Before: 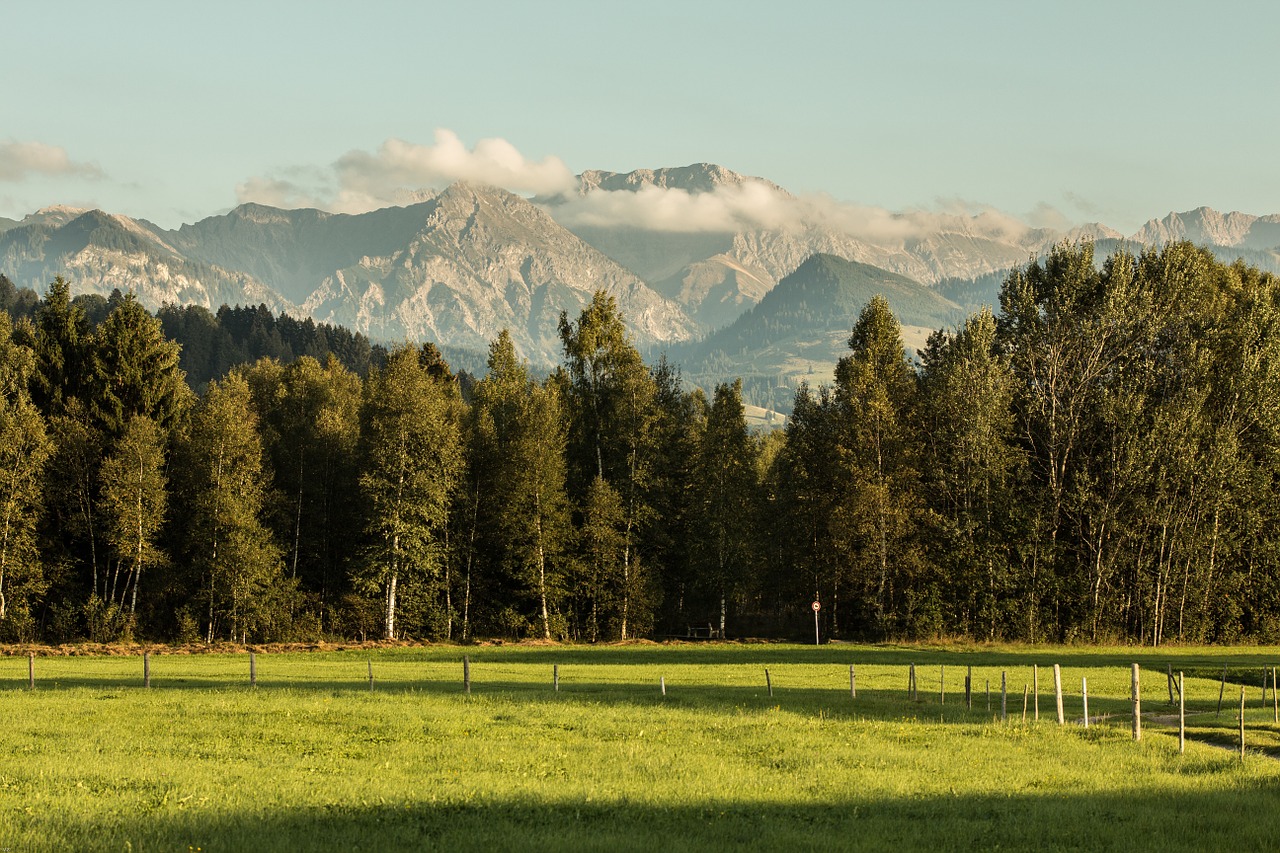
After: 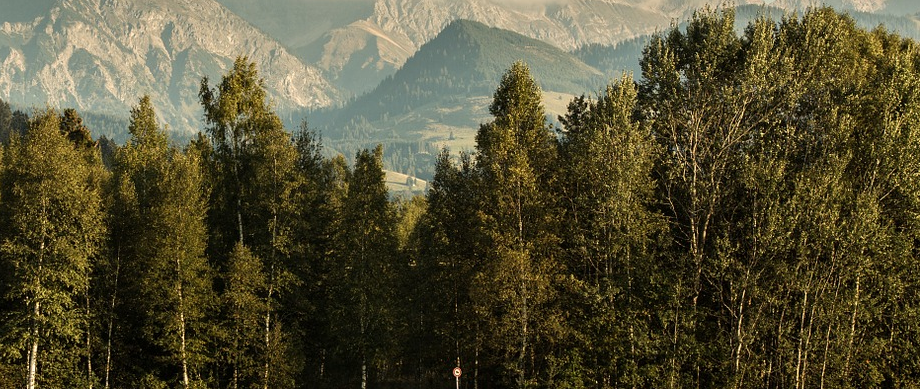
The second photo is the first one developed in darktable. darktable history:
crop and rotate: left 28.066%, top 27.471%, bottom 26.868%
